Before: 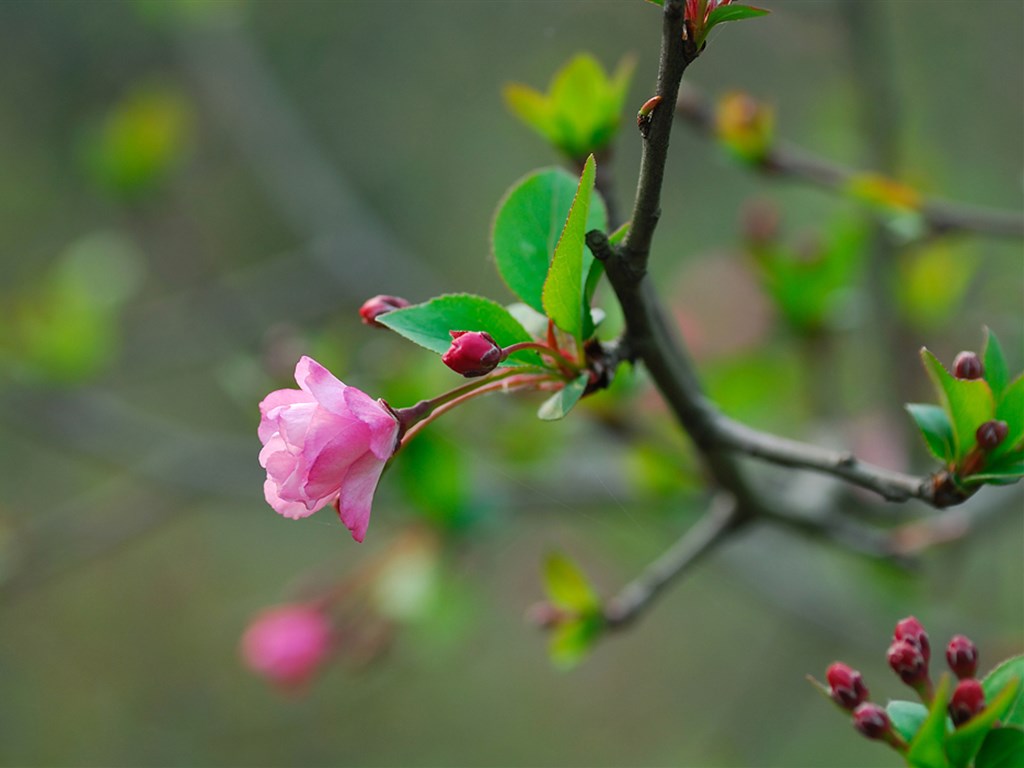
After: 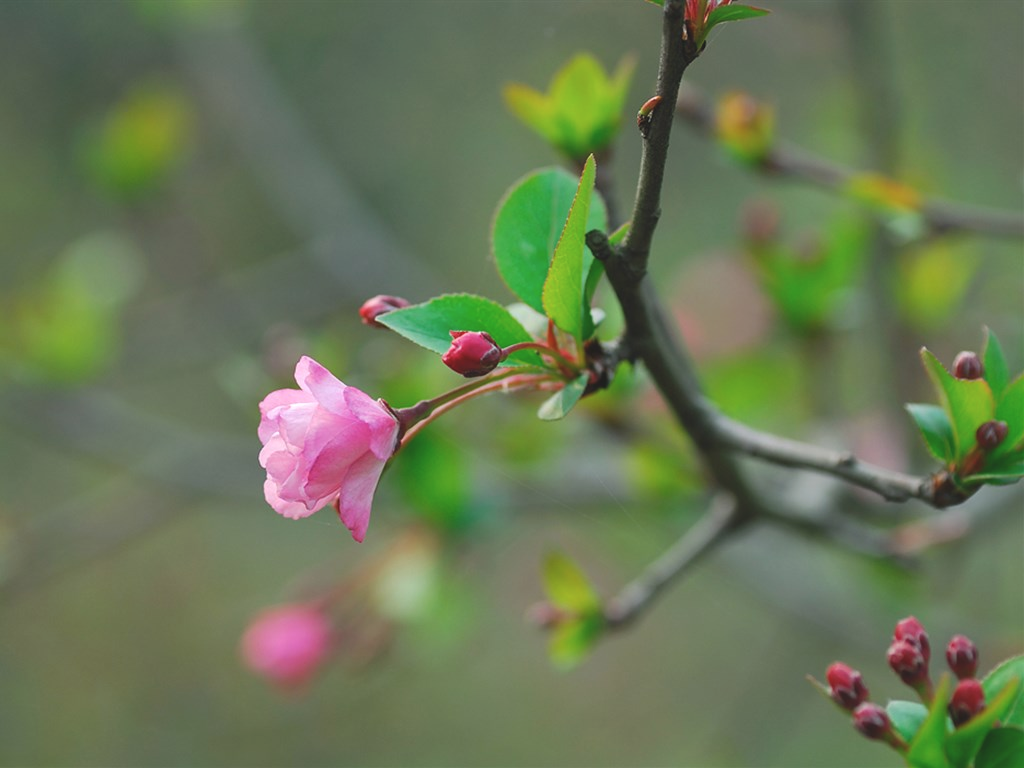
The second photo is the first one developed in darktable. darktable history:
color balance: lift [1.007, 1, 1, 1], gamma [1.097, 1, 1, 1]
white balance: emerald 1
